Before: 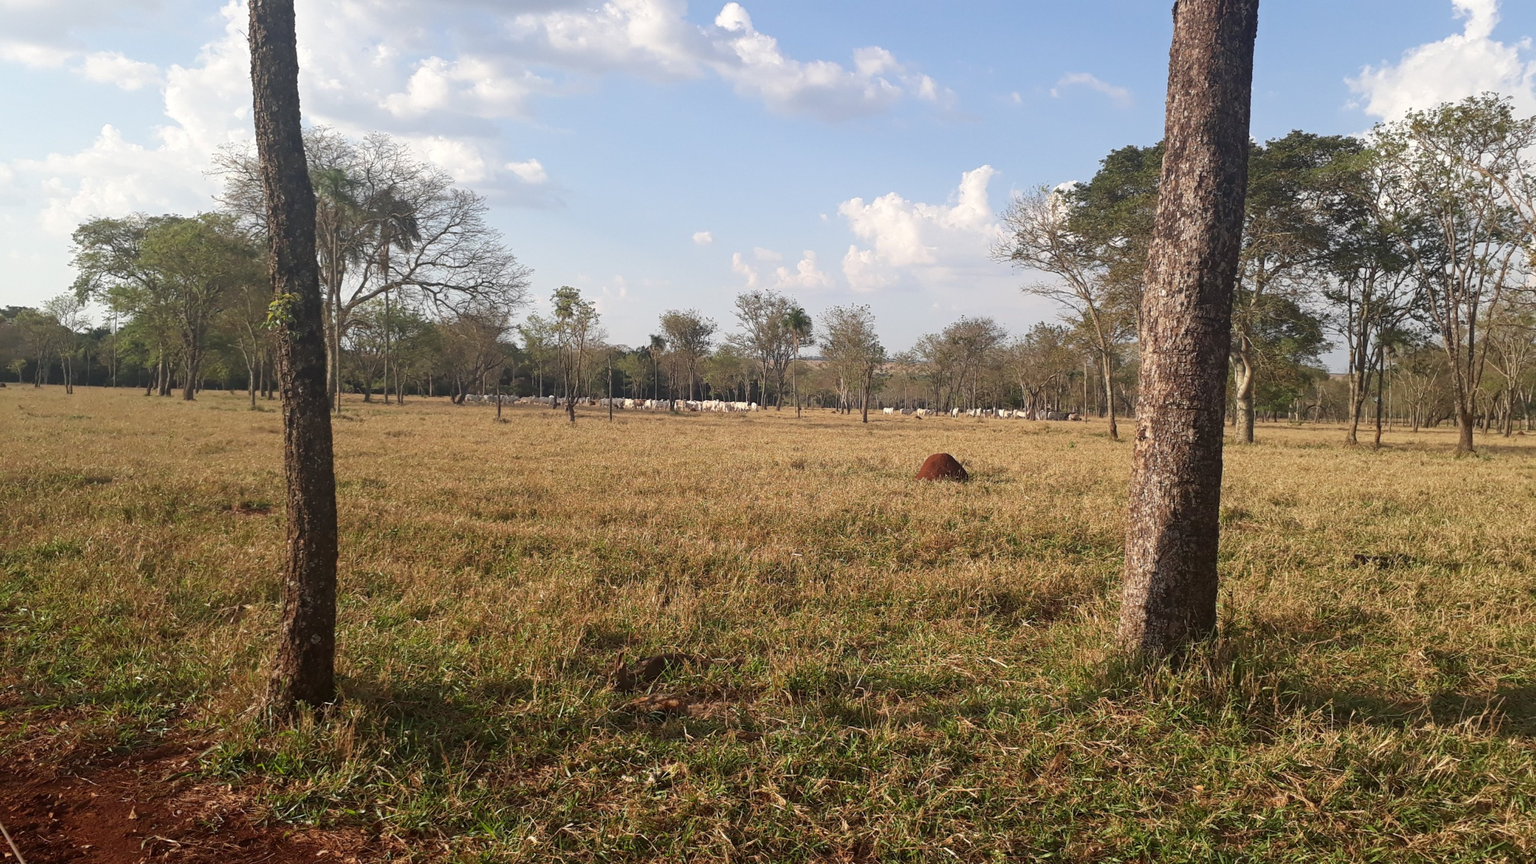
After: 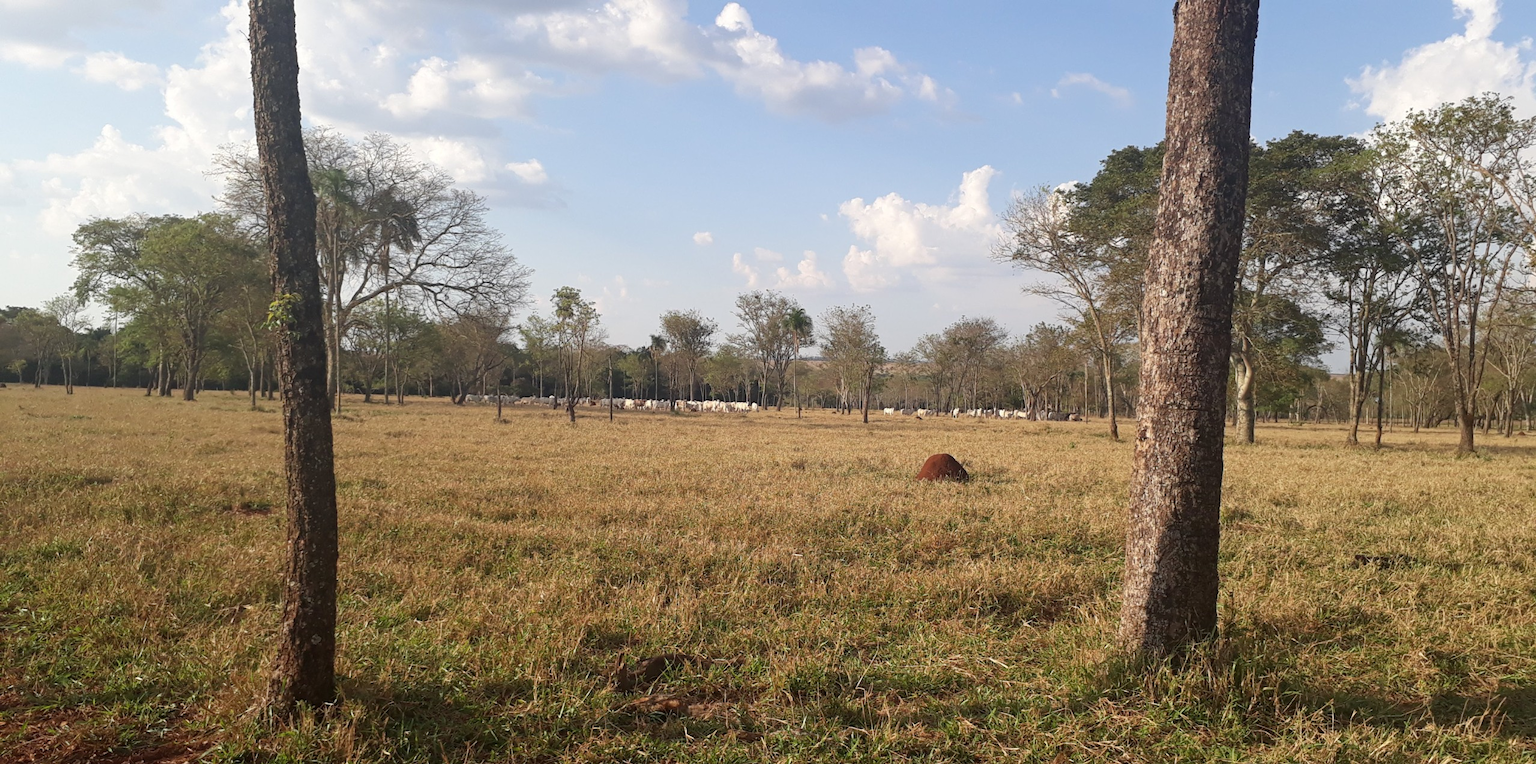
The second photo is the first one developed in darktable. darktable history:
crop and rotate: top 0%, bottom 11.501%
